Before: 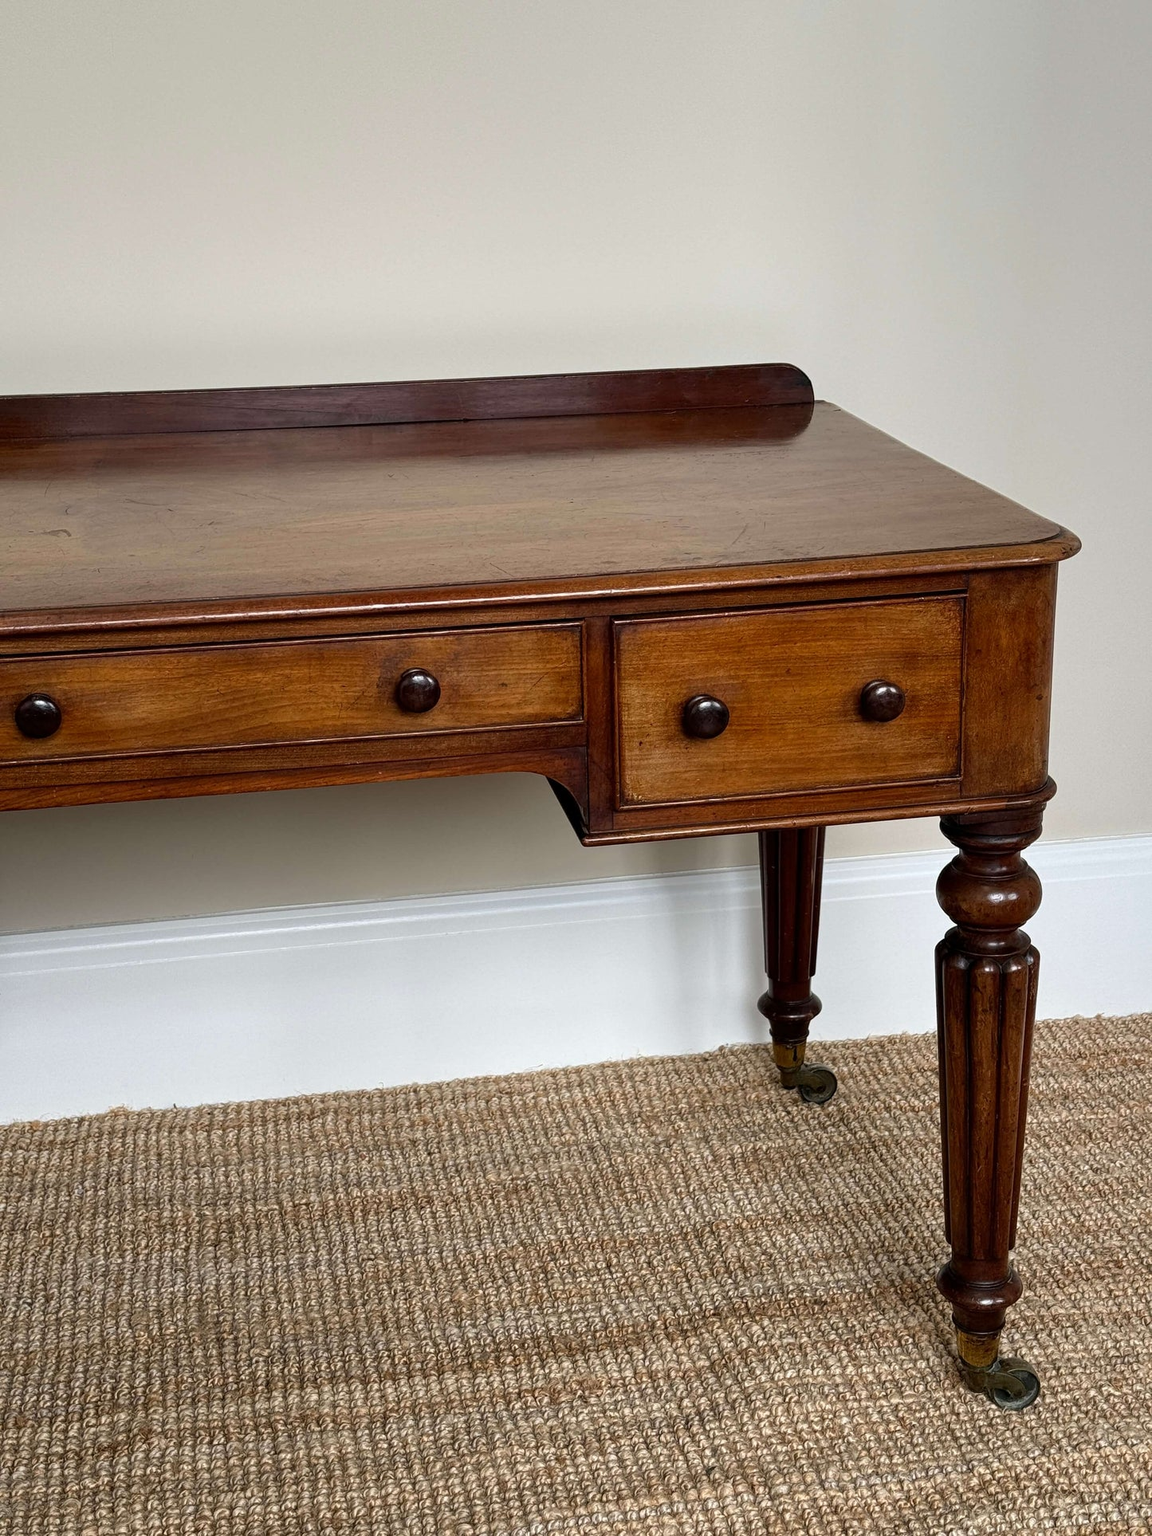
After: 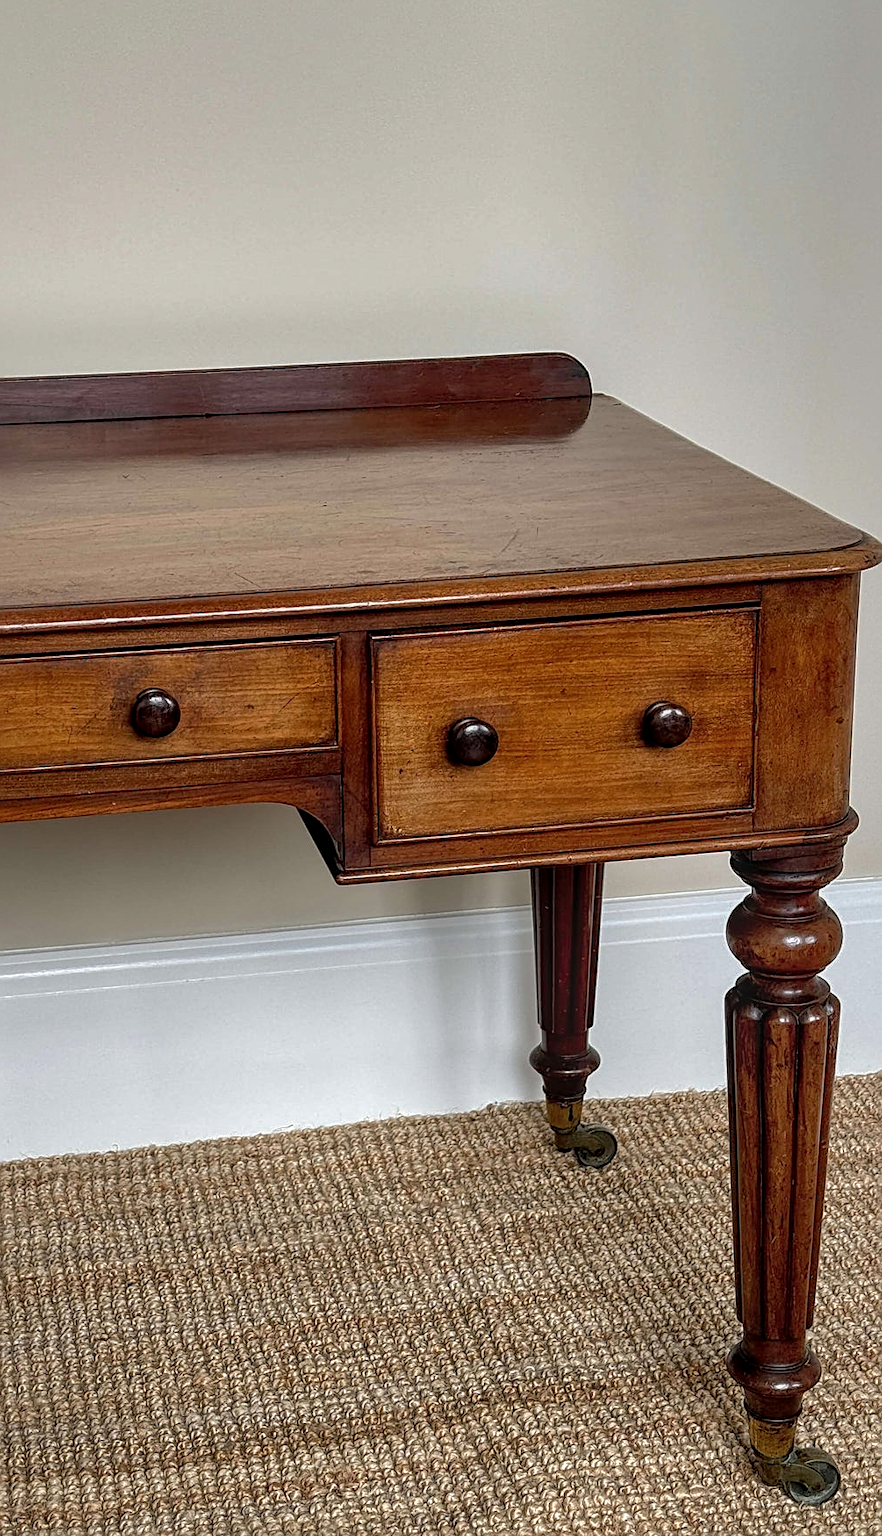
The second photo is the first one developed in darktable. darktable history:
crop and rotate: left 24.034%, top 2.838%, right 6.406%, bottom 6.299%
sharpen: on, module defaults
local contrast: on, module defaults
shadows and highlights: on, module defaults
